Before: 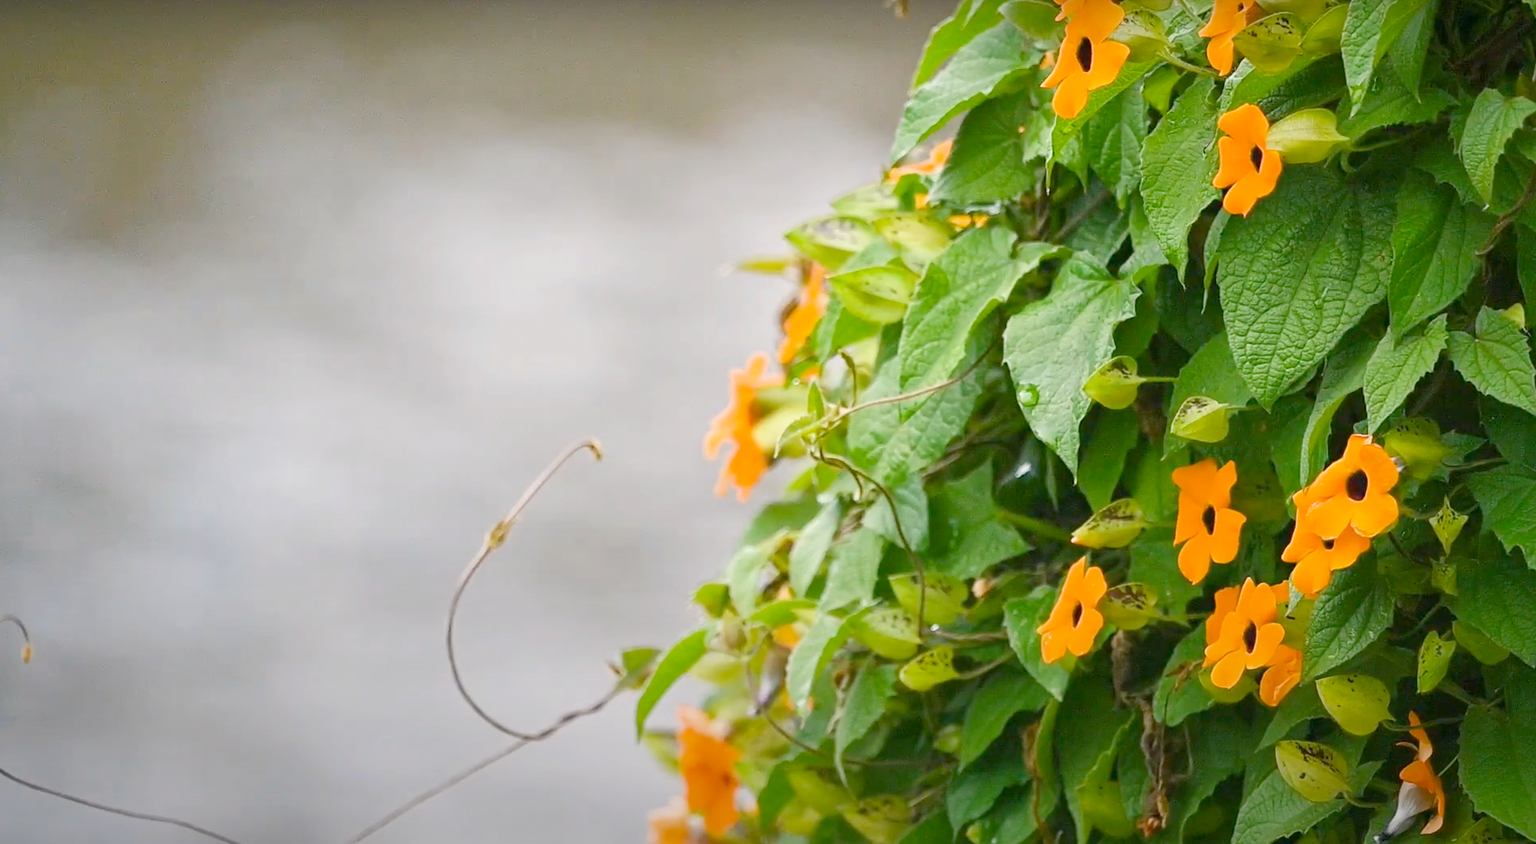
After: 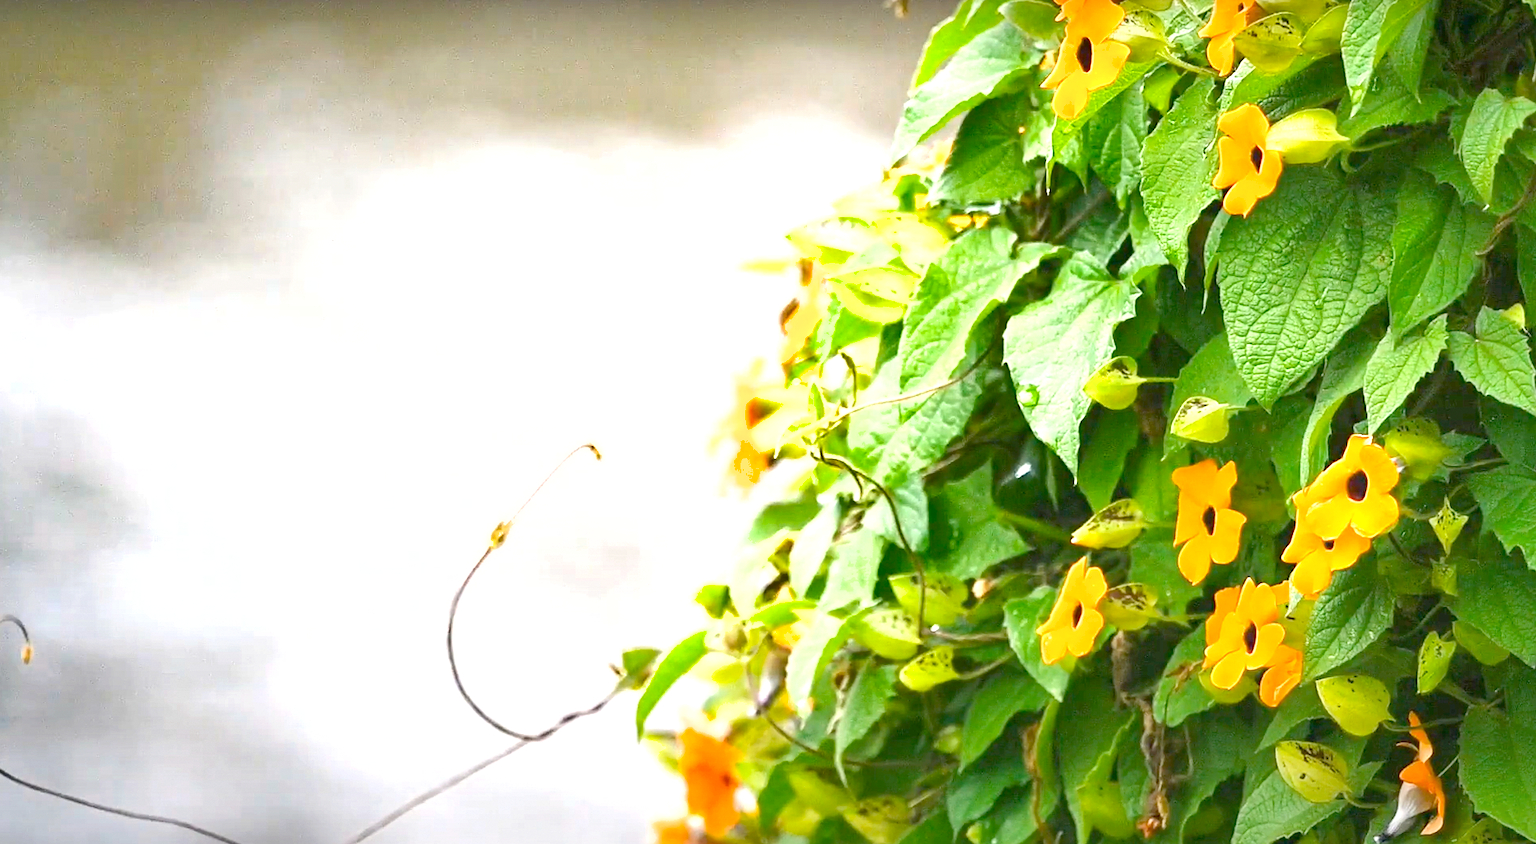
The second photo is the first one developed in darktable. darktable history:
exposure: black level correction 0, exposure 1.1 EV, compensate exposure bias true, compensate highlight preservation false
shadows and highlights: radius 264.75, soften with gaussian
